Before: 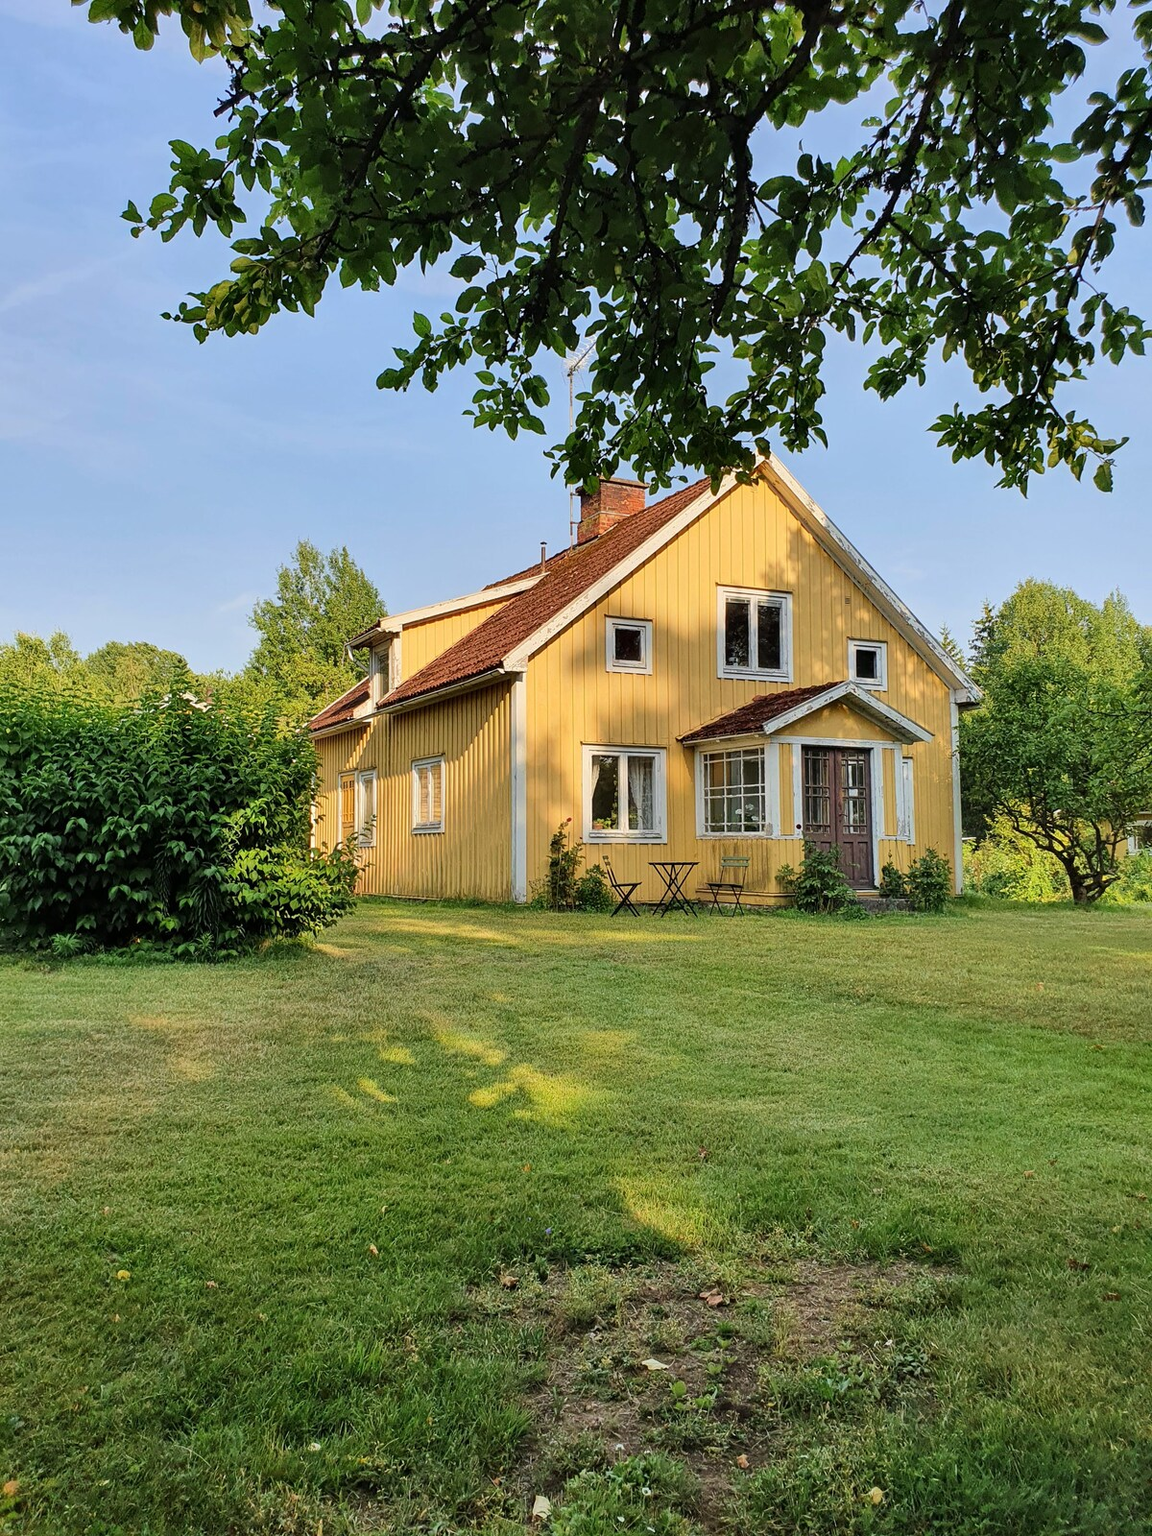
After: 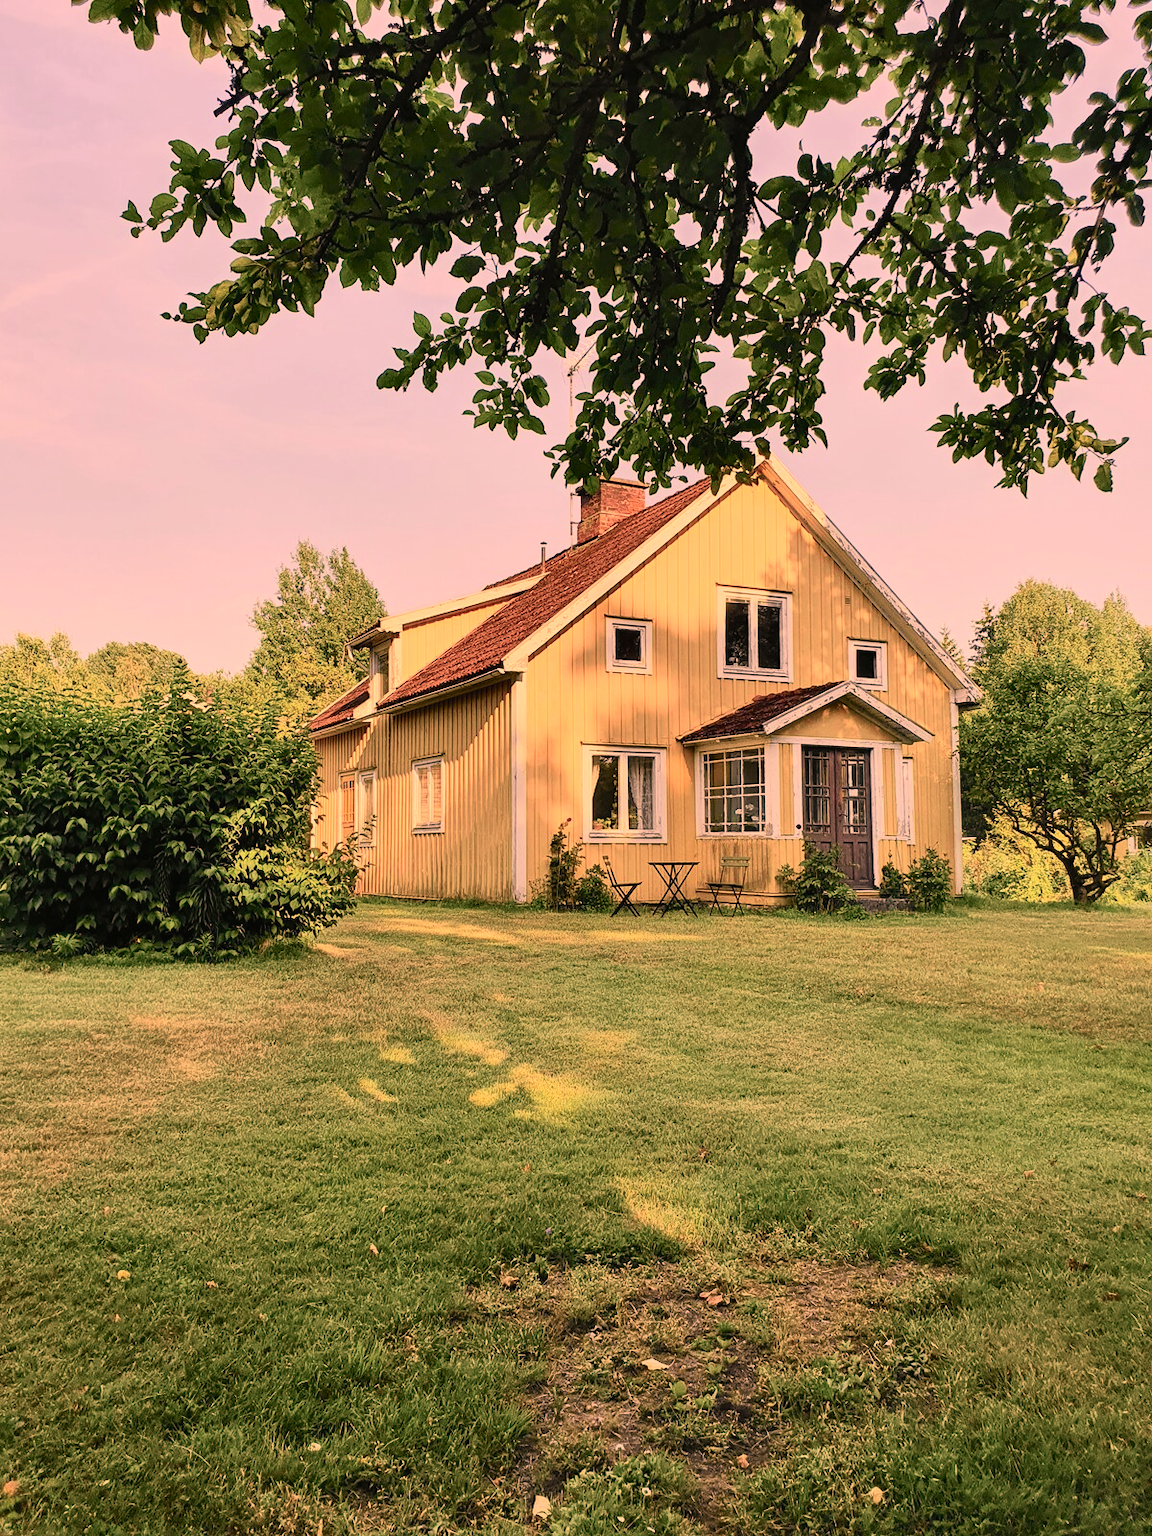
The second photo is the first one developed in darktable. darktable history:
color correction: highlights a* 39.61, highlights b* 39.62, saturation 0.689
tone curve: curves: ch0 [(0, 0.013) (0.104, 0.103) (0.258, 0.267) (0.448, 0.487) (0.709, 0.794) (0.895, 0.915) (0.994, 0.971)]; ch1 [(0, 0) (0.335, 0.298) (0.446, 0.413) (0.488, 0.484) (0.515, 0.508) (0.584, 0.623) (0.635, 0.661) (1, 1)]; ch2 [(0, 0) (0.314, 0.306) (0.436, 0.447) (0.502, 0.503) (0.538, 0.541) (0.568, 0.603) (0.641, 0.635) (0.717, 0.701) (1, 1)], color space Lab, independent channels, preserve colors none
